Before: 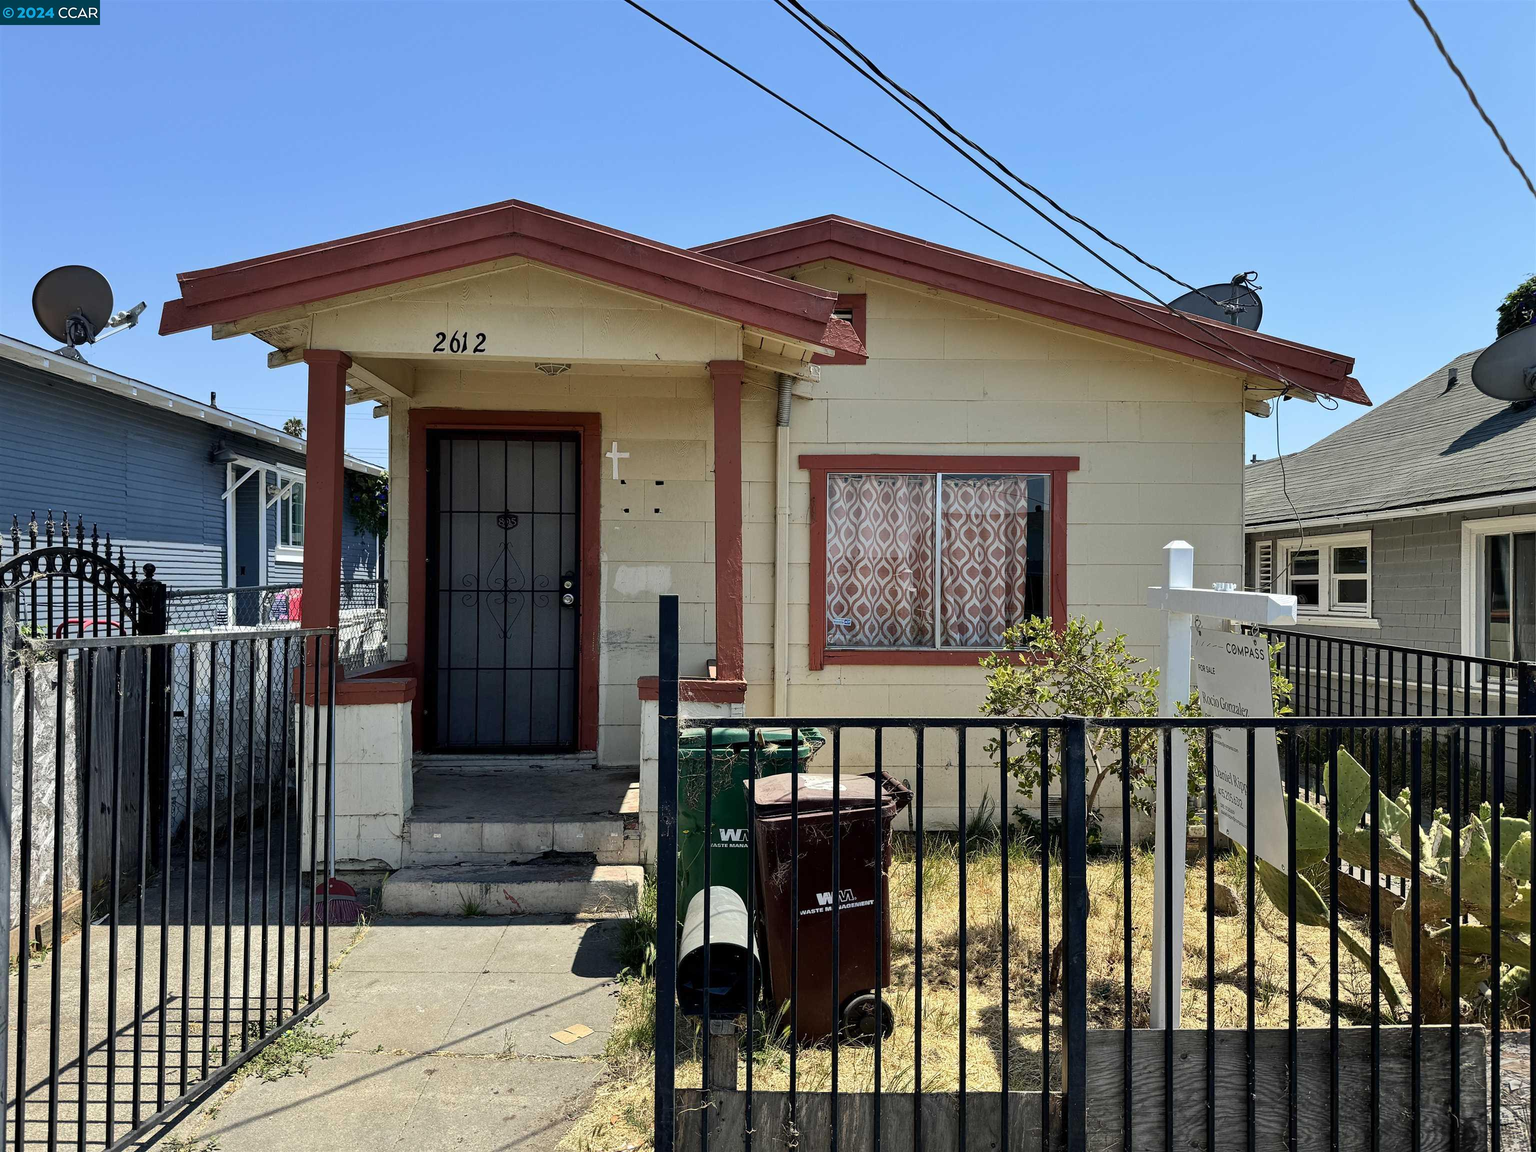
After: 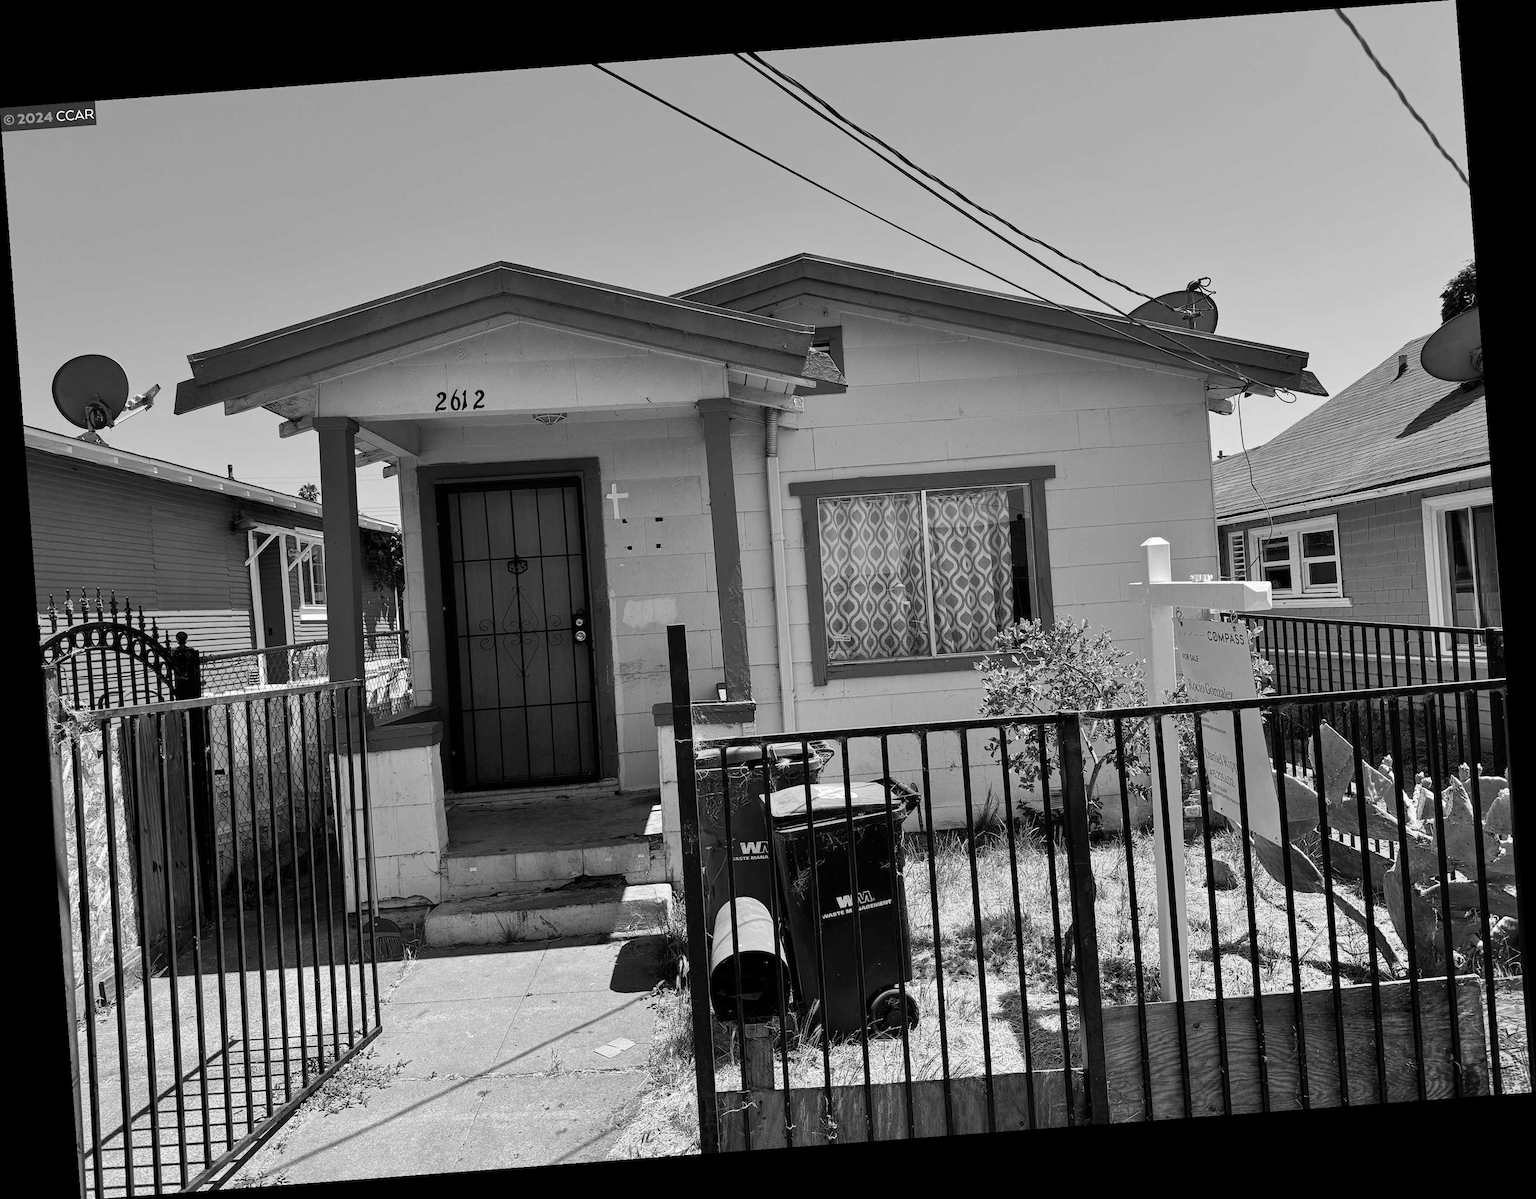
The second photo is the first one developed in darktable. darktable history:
rotate and perspective: rotation -4.25°, automatic cropping off
monochrome: on, module defaults
